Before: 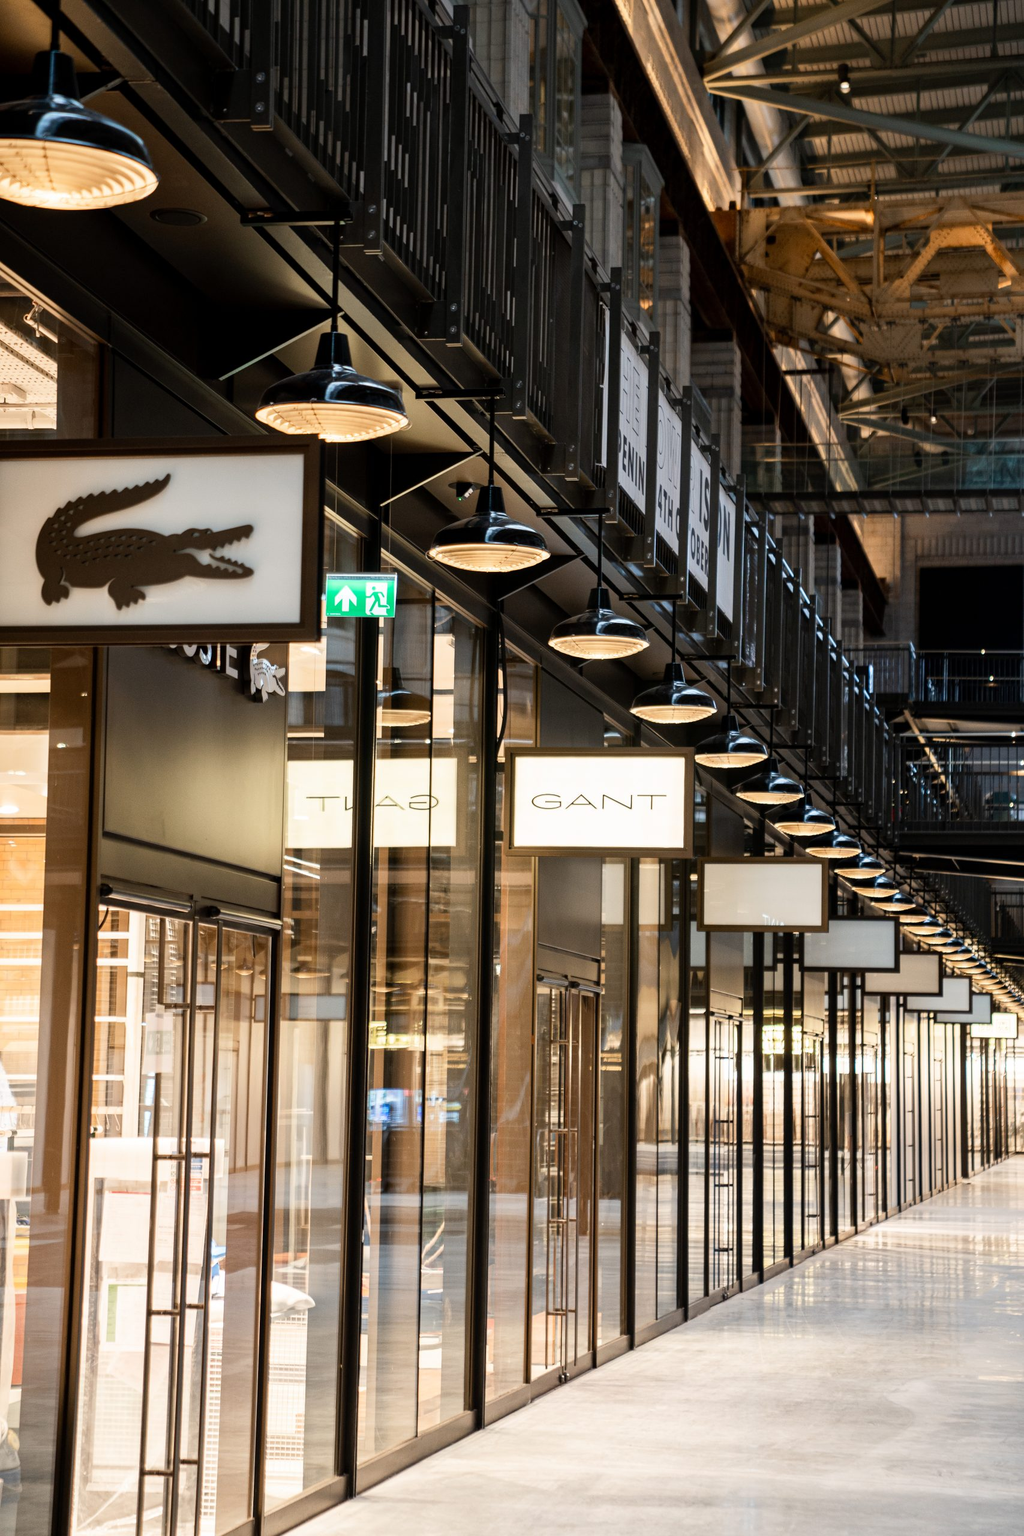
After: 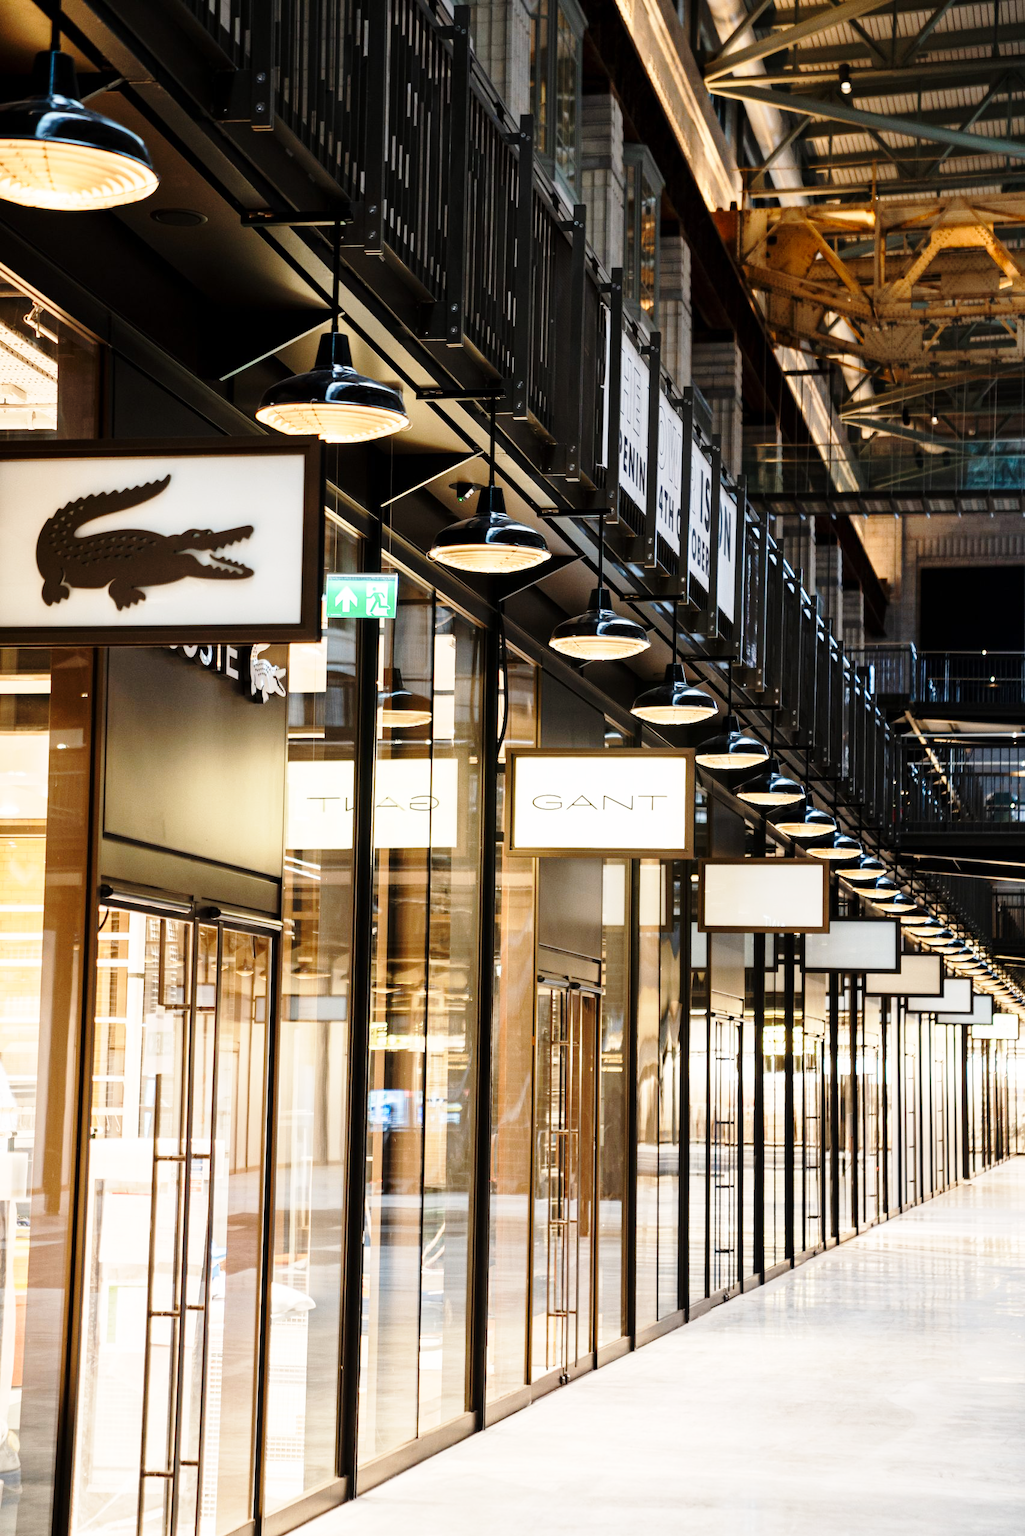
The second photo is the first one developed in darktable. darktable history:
base curve: curves: ch0 [(0, 0) (0.028, 0.03) (0.121, 0.232) (0.46, 0.748) (0.859, 0.968) (1, 1)], preserve colors none
crop: bottom 0.071%
